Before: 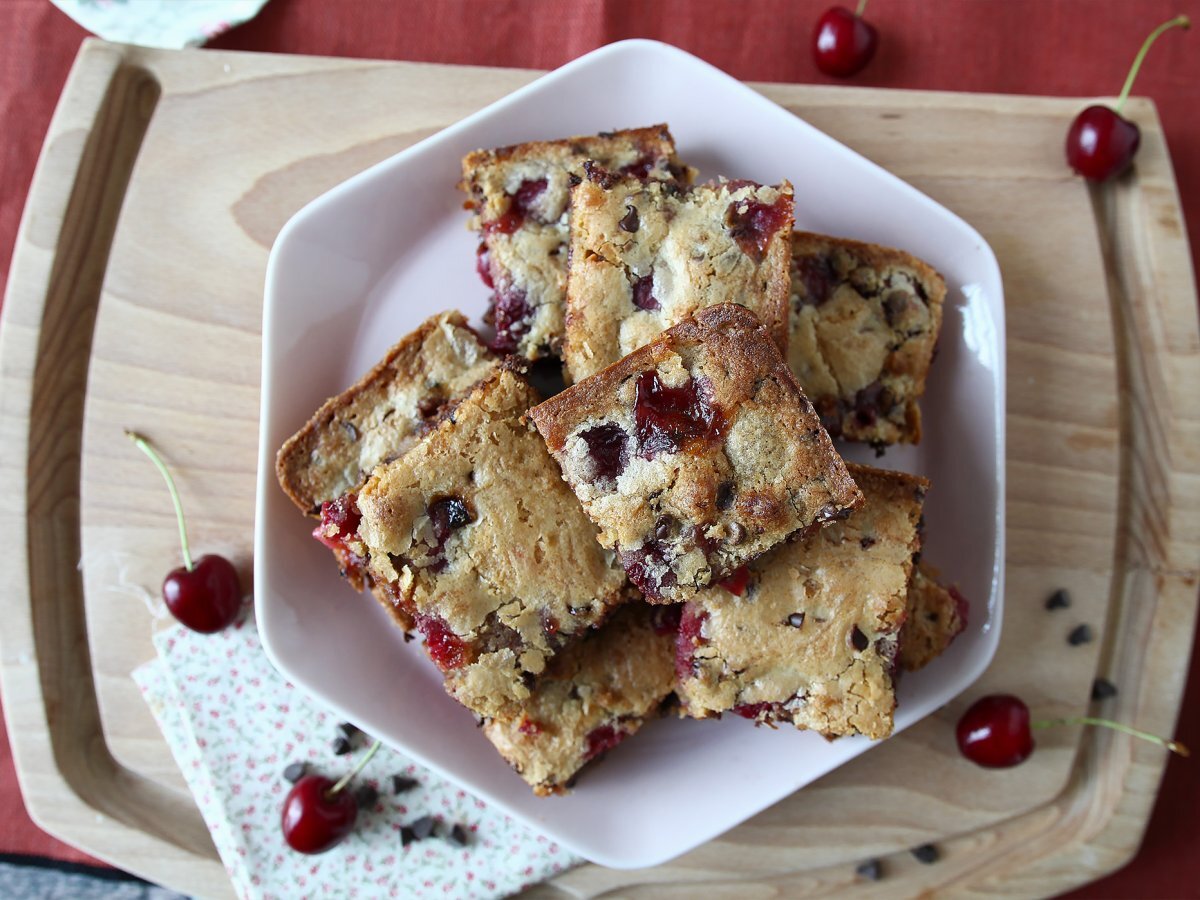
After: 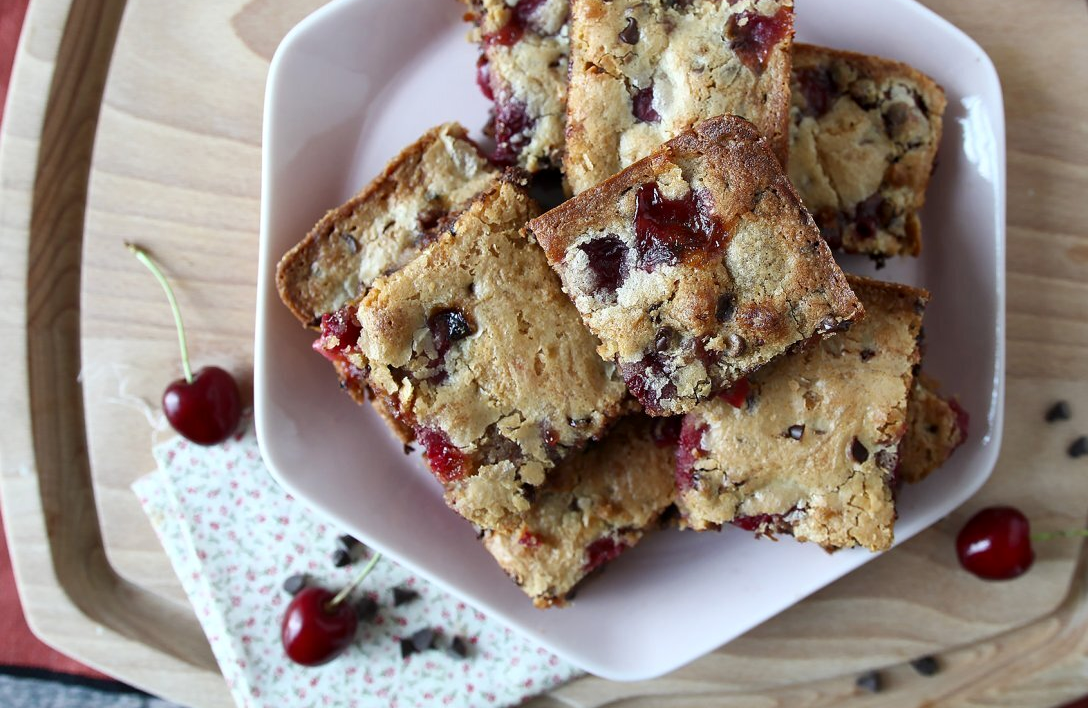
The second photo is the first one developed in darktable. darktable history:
crop: top 20.921%, right 9.32%, bottom 0.345%
local contrast: mode bilateral grid, contrast 19, coarseness 51, detail 119%, midtone range 0.2
color correction: highlights b* -0.032, saturation 0.983
